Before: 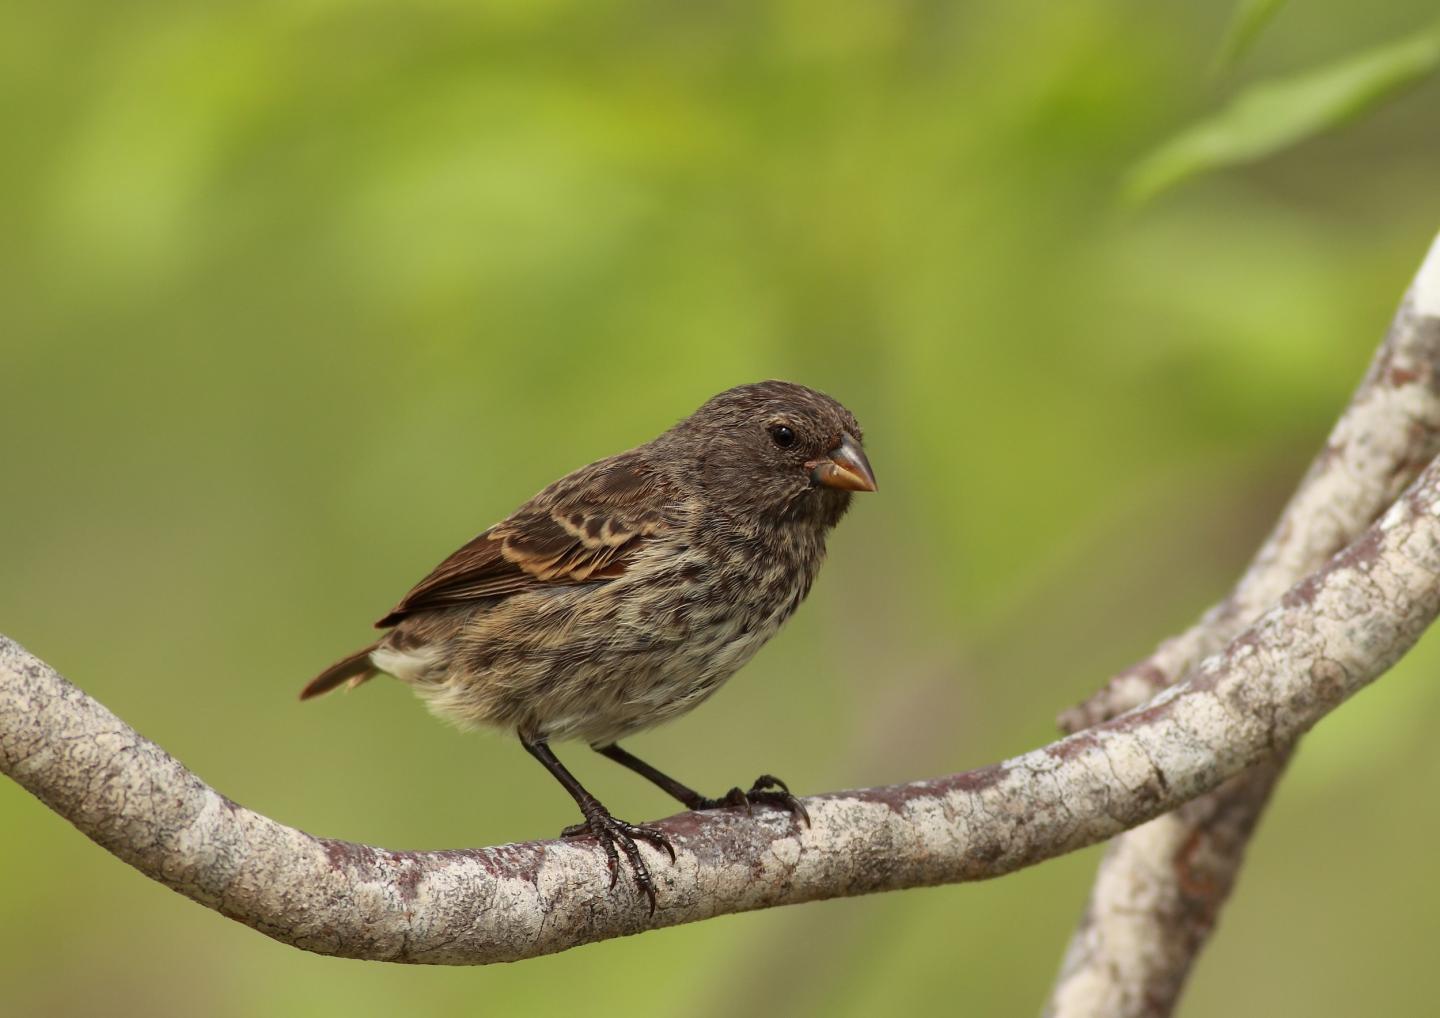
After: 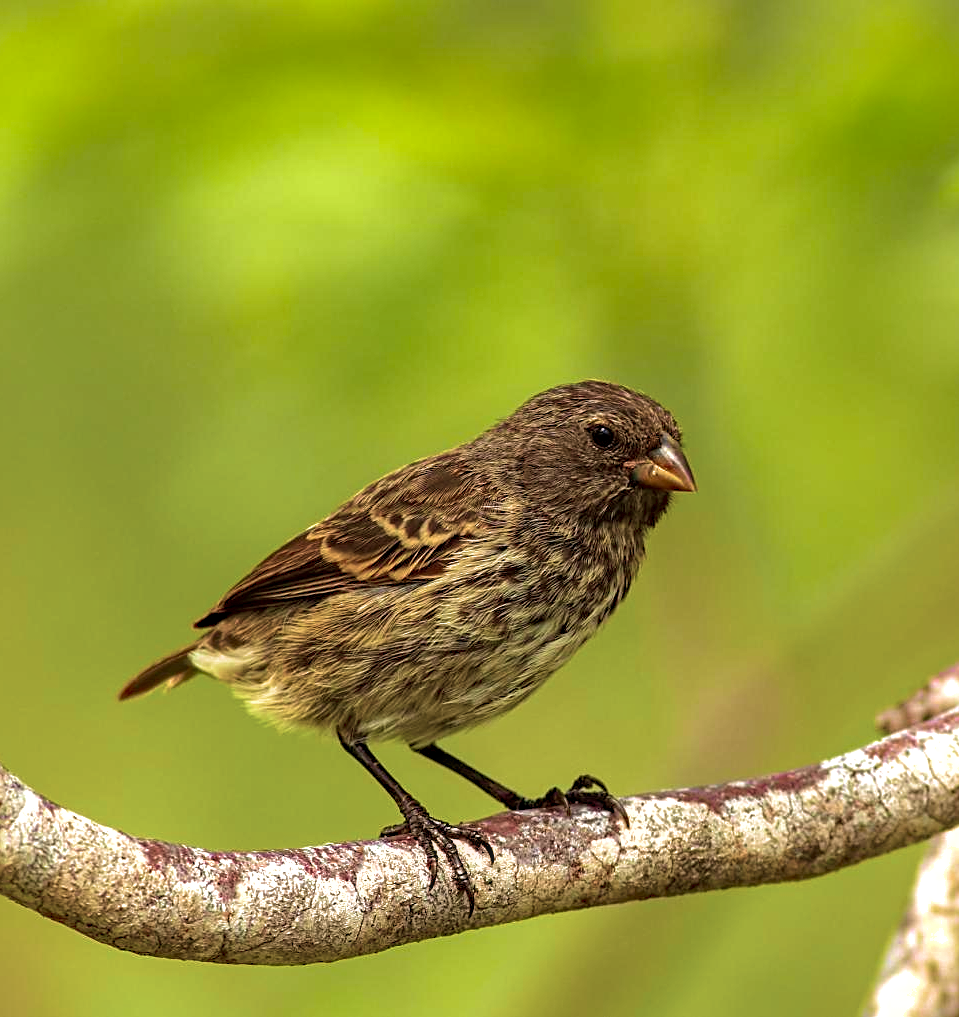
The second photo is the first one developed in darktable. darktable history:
tone equalizer: -8 EV -0.716 EV, -7 EV -0.677 EV, -6 EV -0.632 EV, -5 EV -0.417 EV, -3 EV 0.365 EV, -2 EV 0.6 EV, -1 EV 0.686 EV, +0 EV 0.736 EV, mask exposure compensation -0.51 EV
velvia: strength 73.48%
haze removal: strength 0.282, distance 0.25, compatibility mode true, adaptive false
shadows and highlights: on, module defaults
crop and rotate: left 12.602%, right 20.762%
local contrast: on, module defaults
sharpen: on, module defaults
